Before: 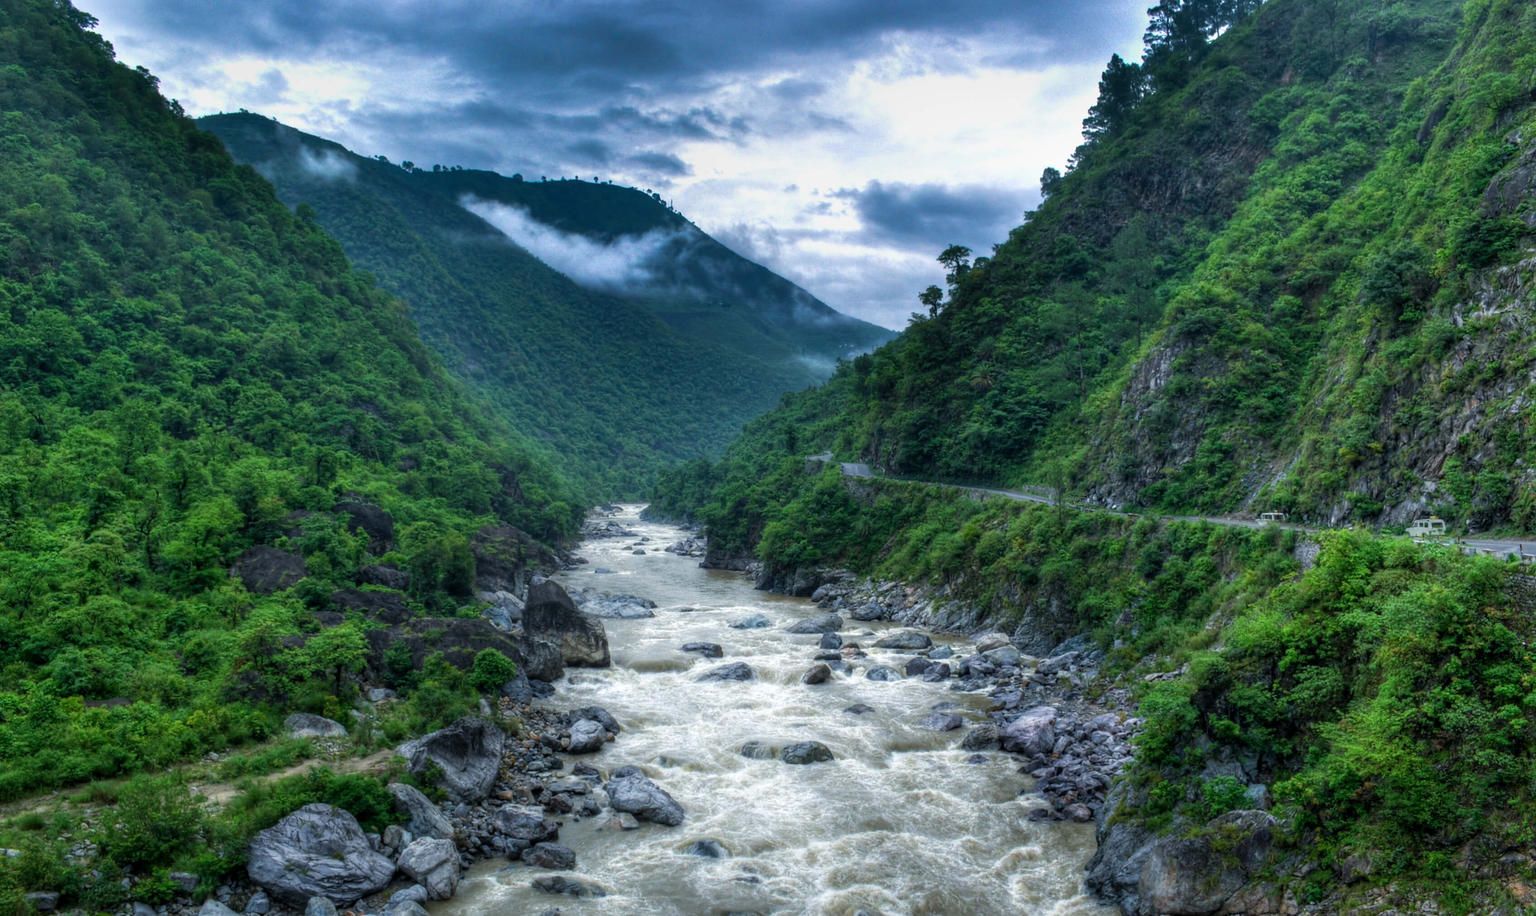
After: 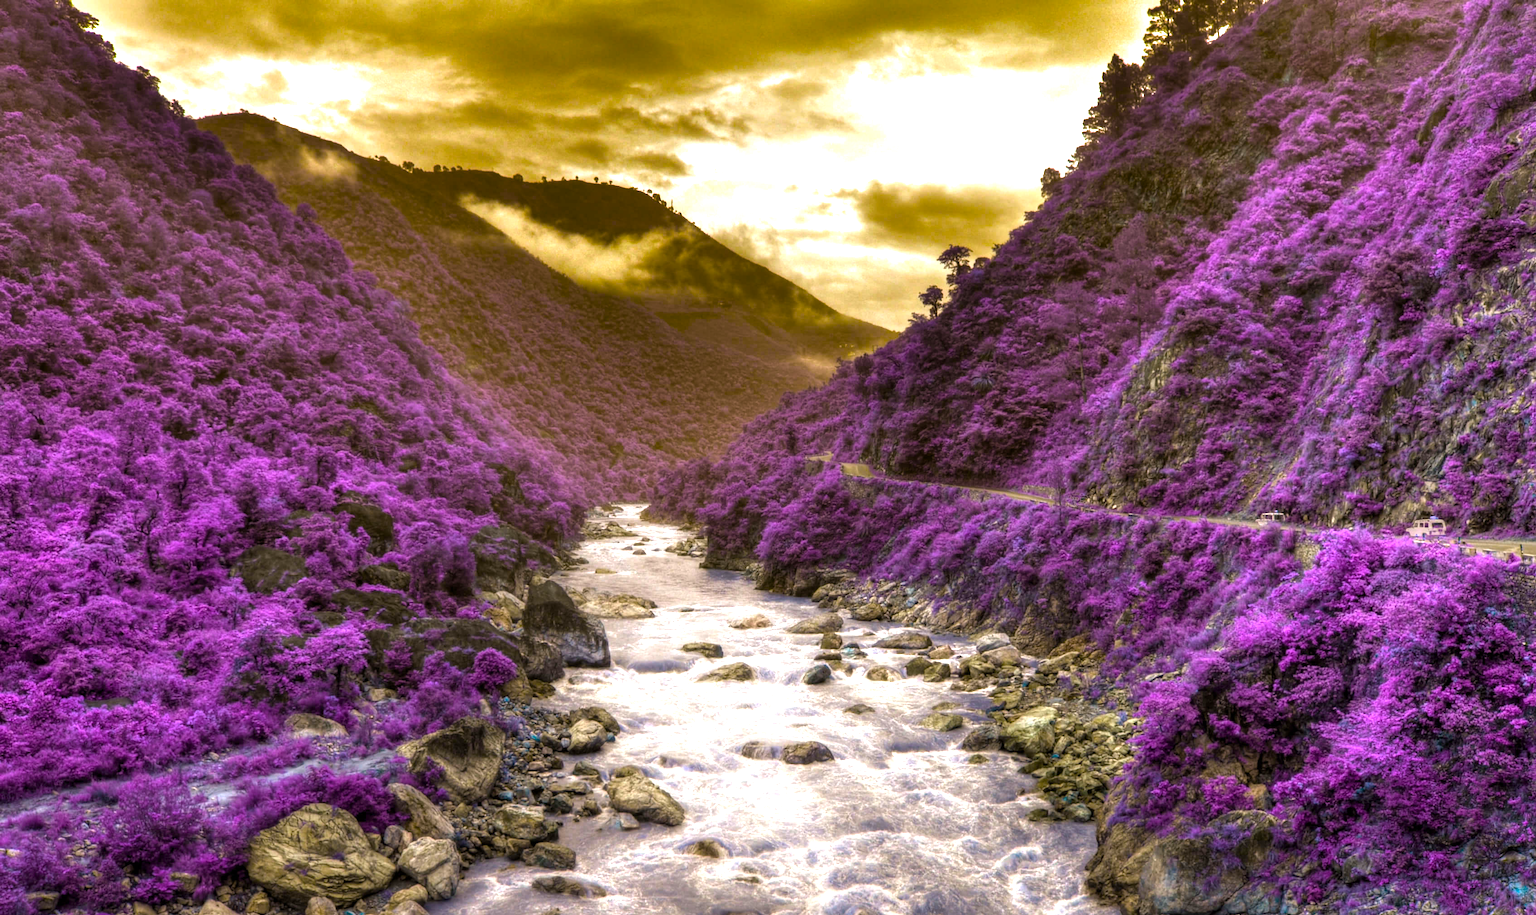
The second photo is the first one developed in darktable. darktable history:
color balance rgb: perceptual saturation grading › global saturation 0.526%, hue shift 178.99°, perceptual brilliance grading › global brilliance 19.918%, global vibrance 49.893%, contrast 0.772%
